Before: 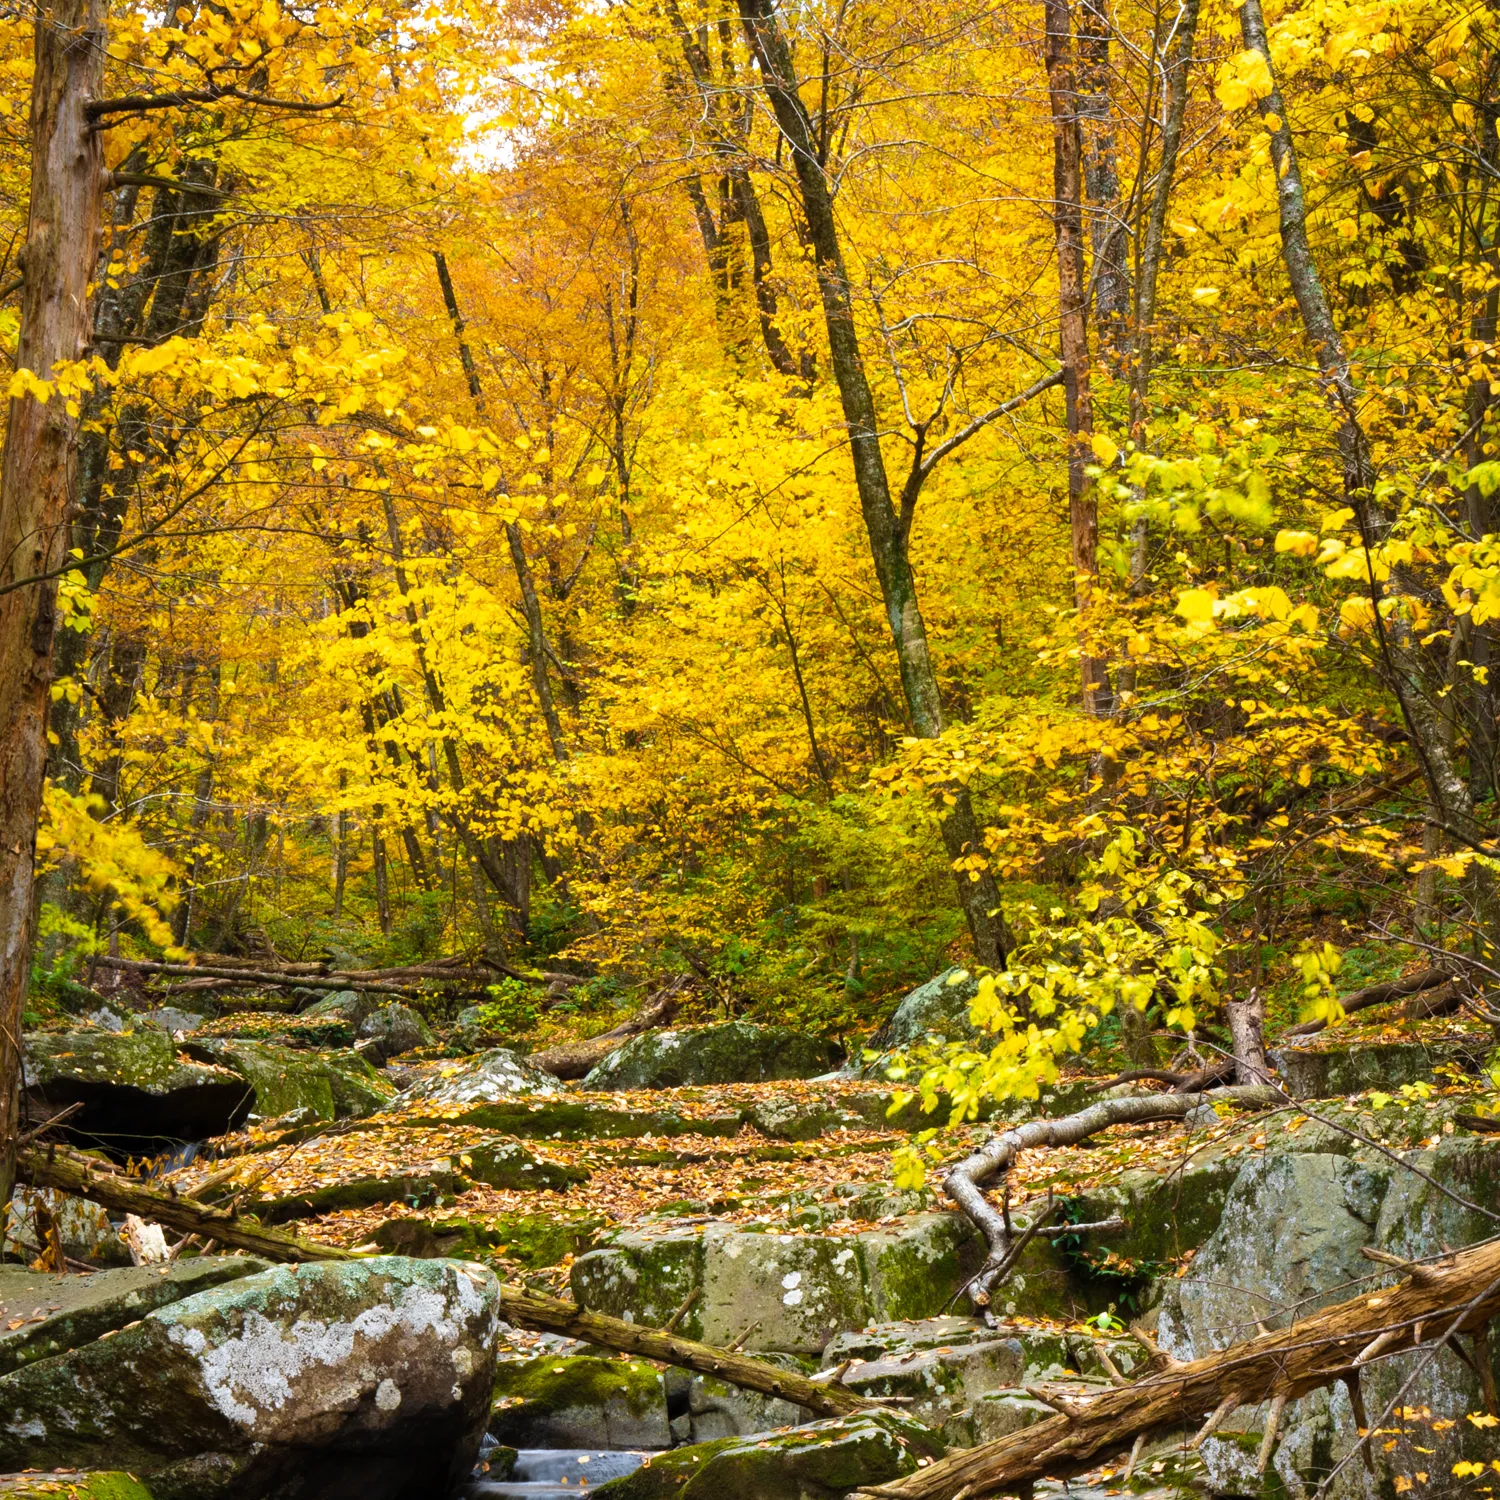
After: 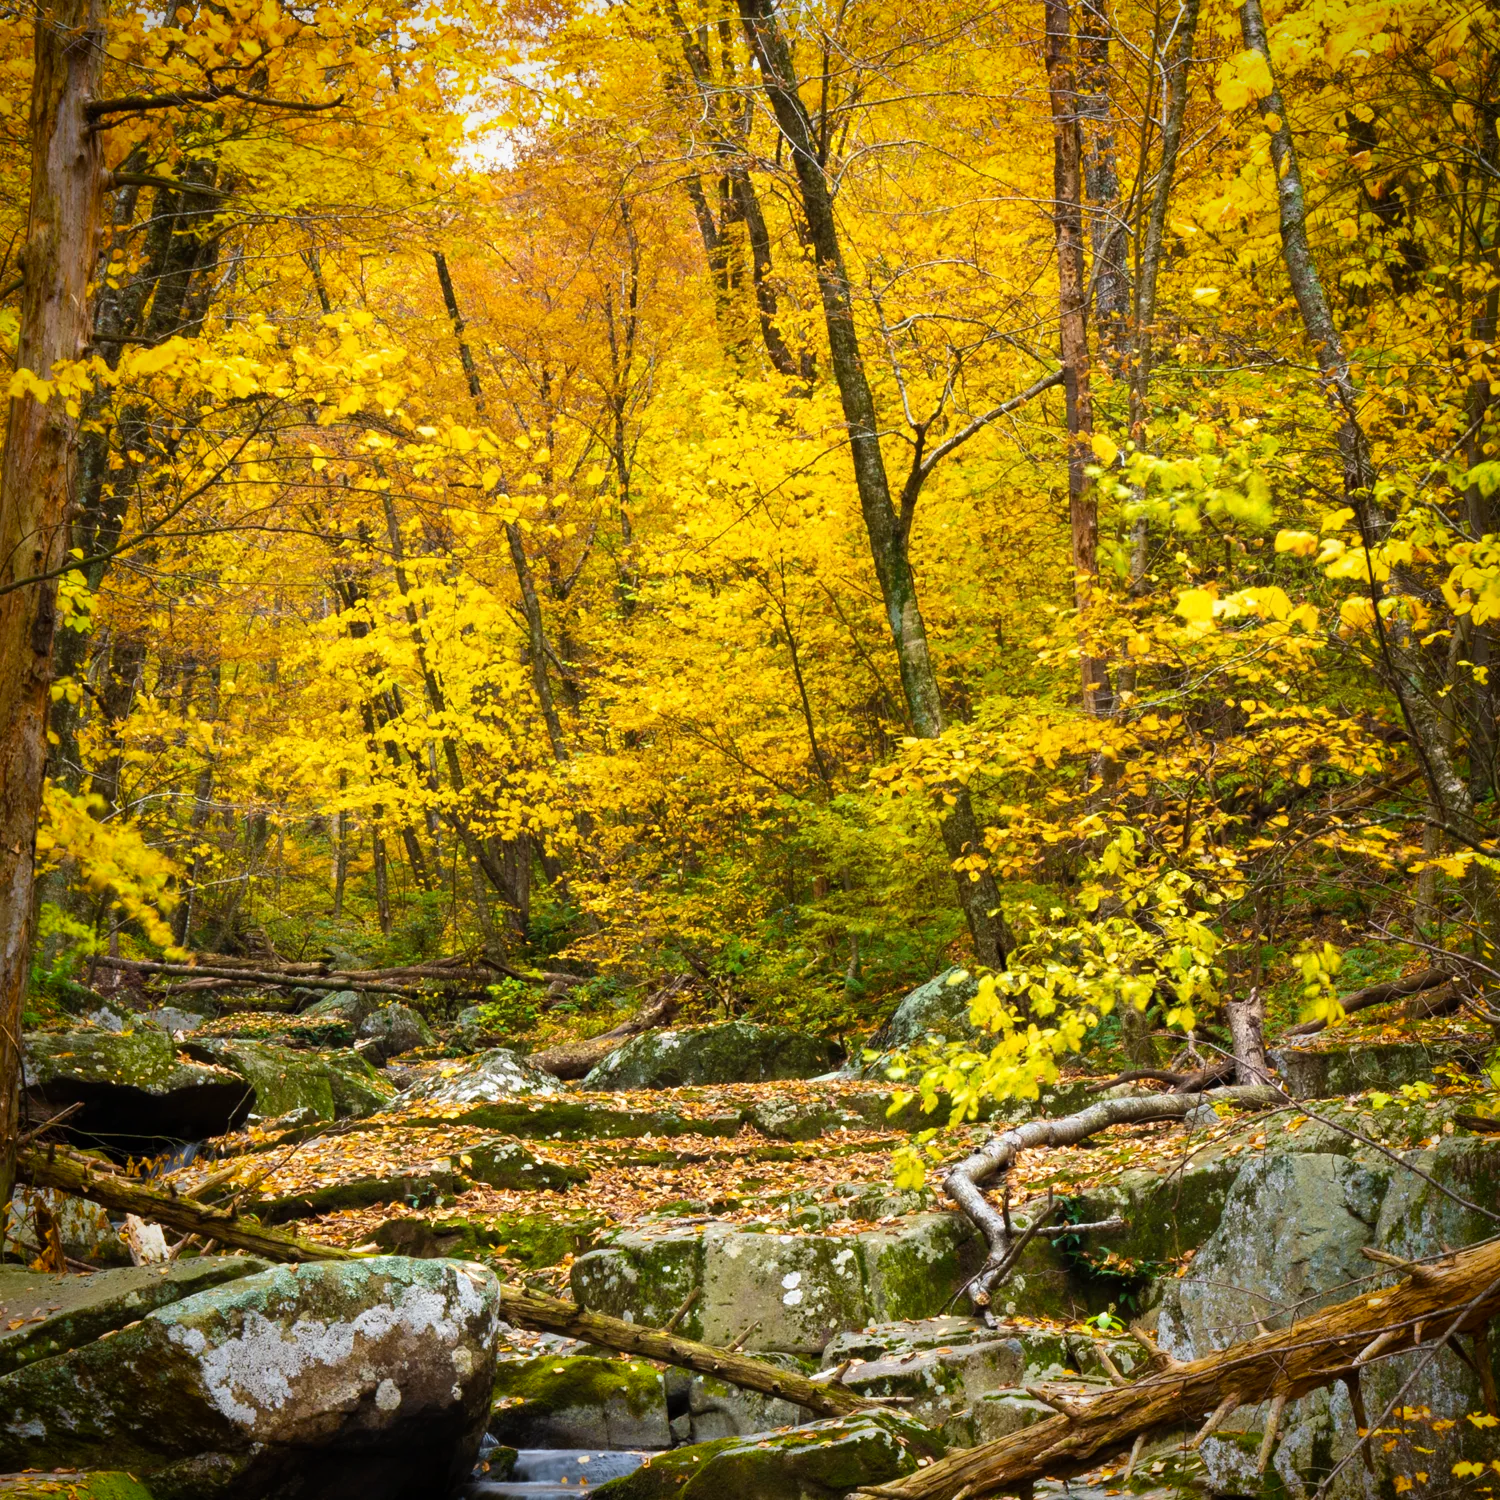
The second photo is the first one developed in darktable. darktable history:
vignetting: saturation 0.376, automatic ratio true
